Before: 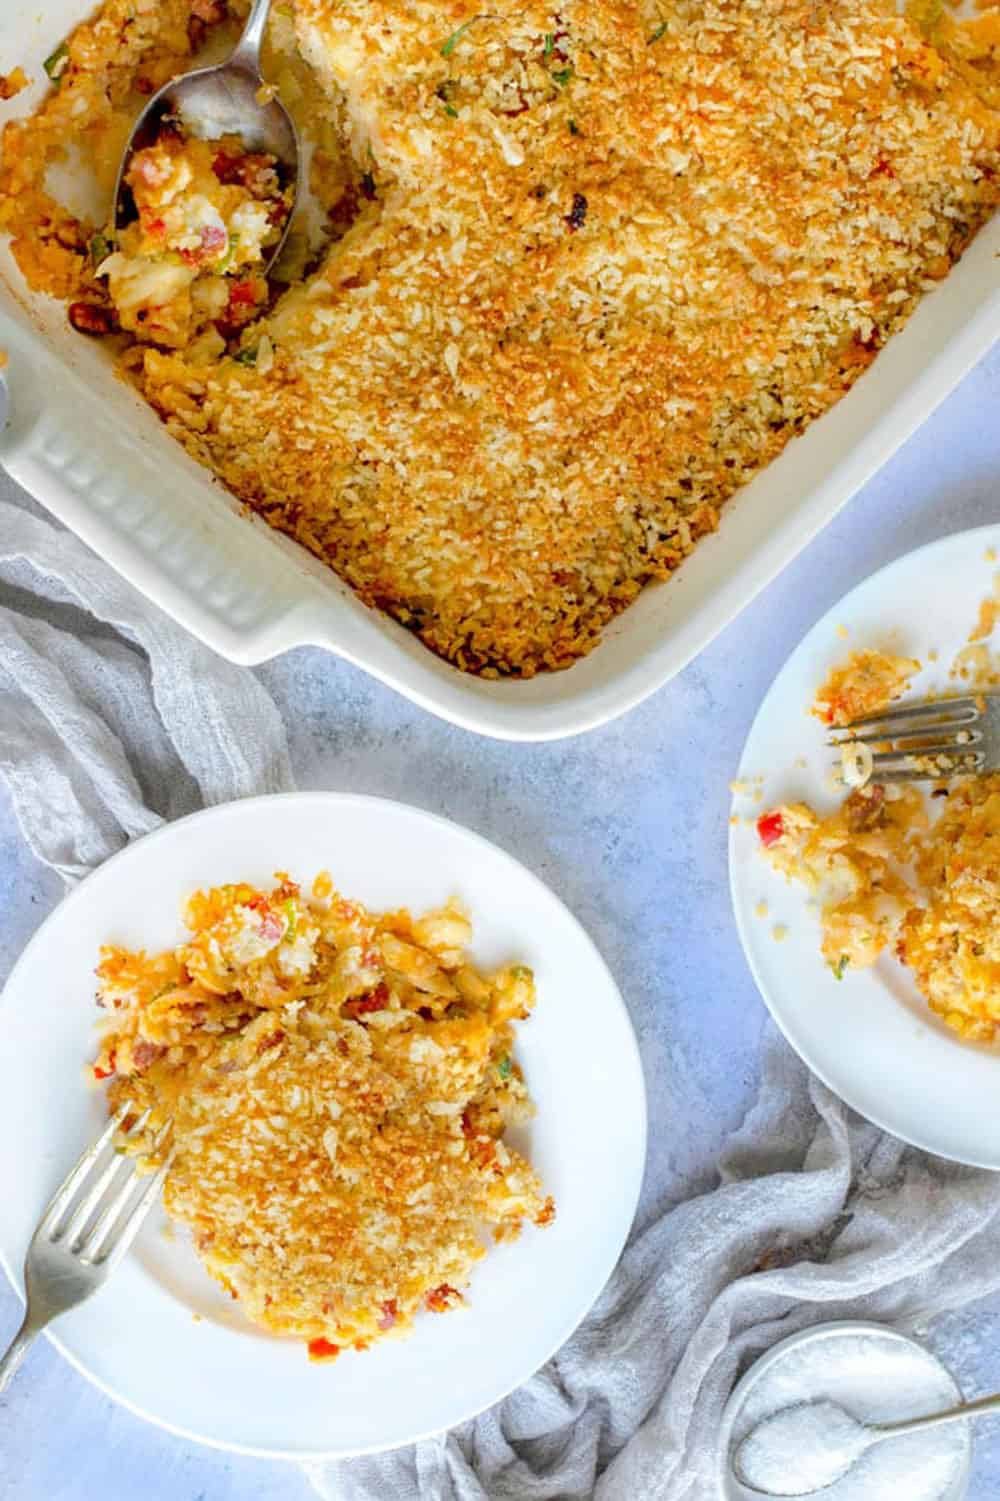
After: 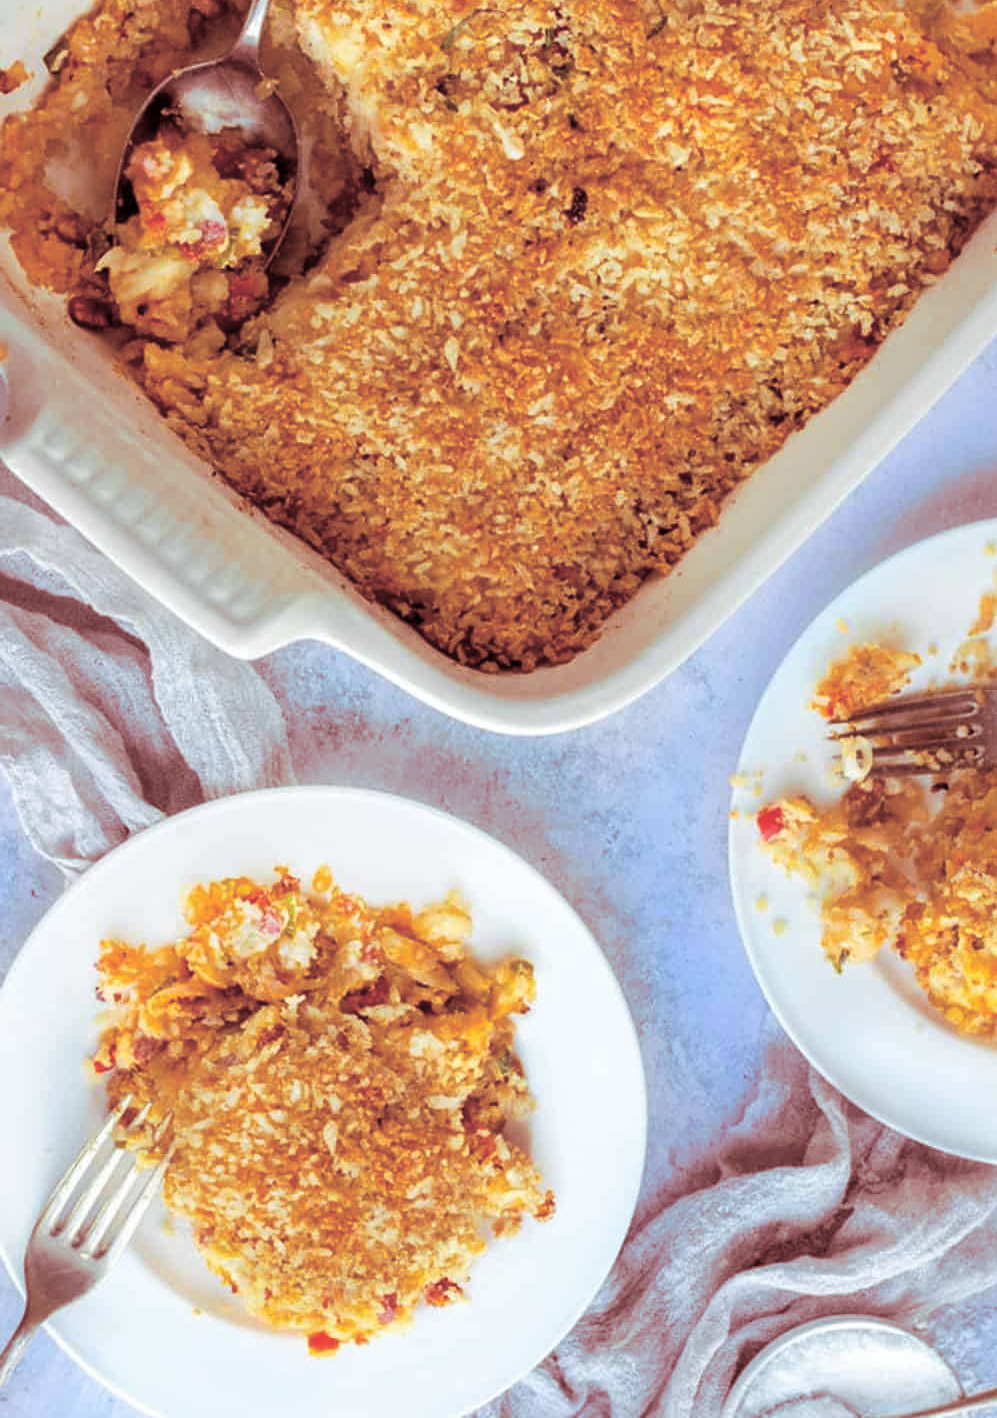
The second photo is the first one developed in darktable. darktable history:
crop: top 0.448%, right 0.264%, bottom 5.045%
tone equalizer: on, module defaults
split-toning: highlights › saturation 0, balance -61.83
